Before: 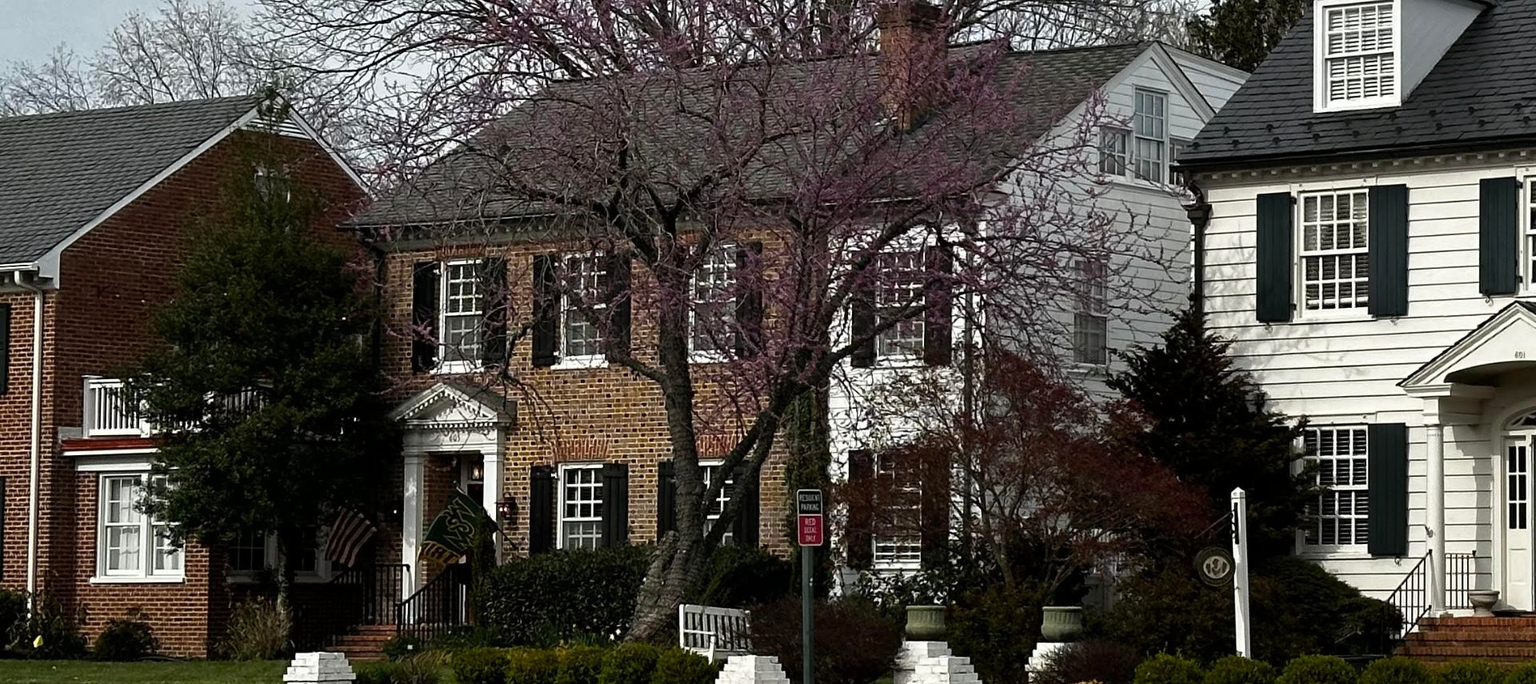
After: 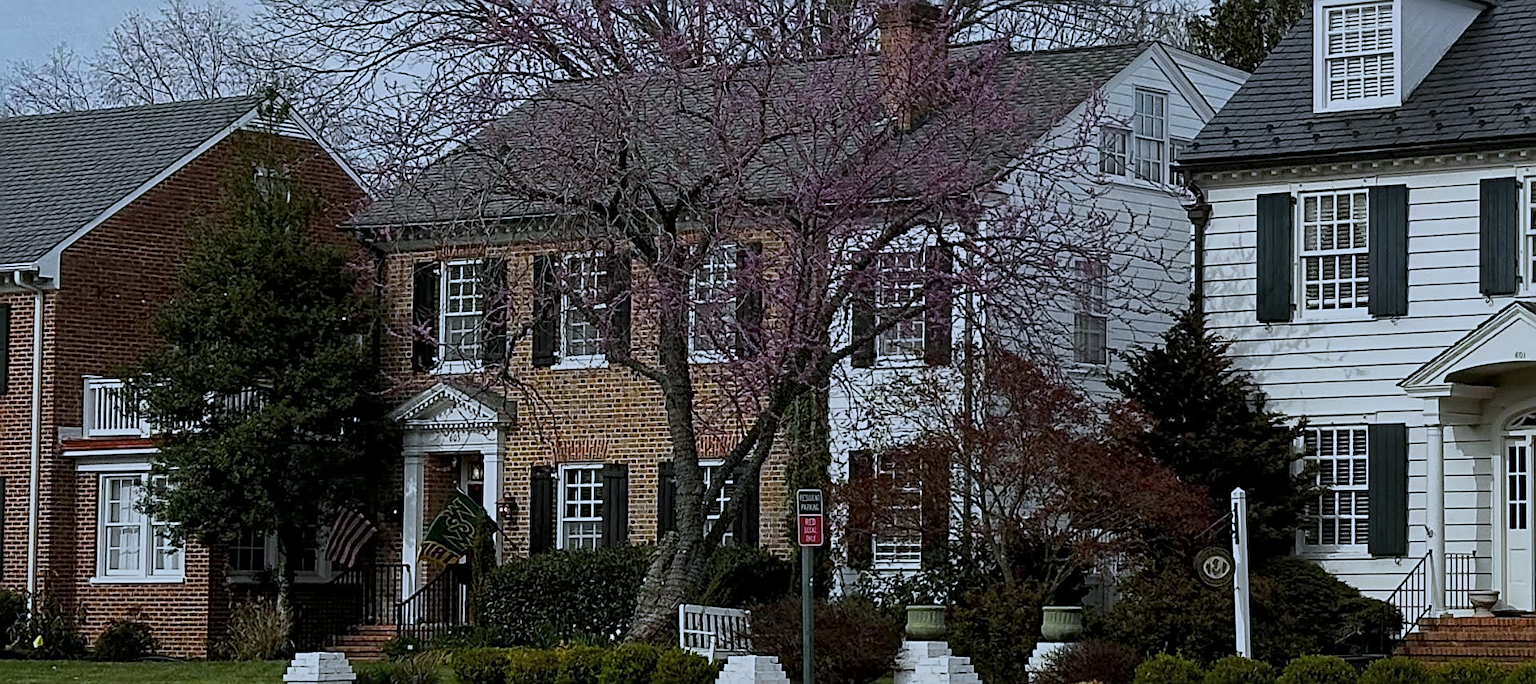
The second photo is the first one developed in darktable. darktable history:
contrast brightness saturation: contrast 0.11, saturation -0.17
global tonemap: drago (1, 100), detail 1
sharpen: radius 2.543, amount 0.636
exposure: black level correction 0, exposure 0.9 EV, compensate highlight preservation false
white balance: red 0.931, blue 1.11
